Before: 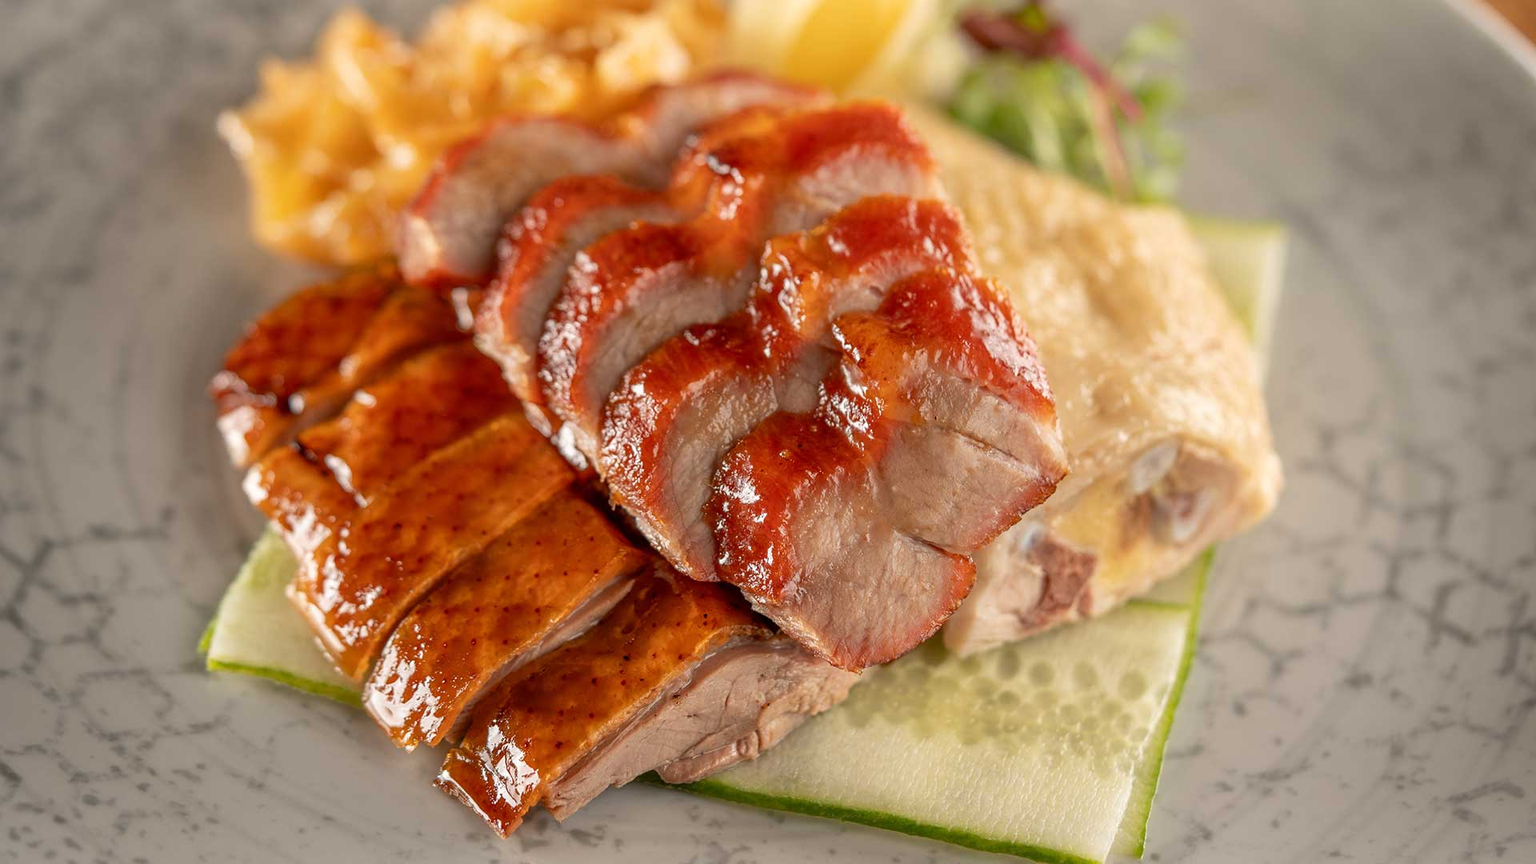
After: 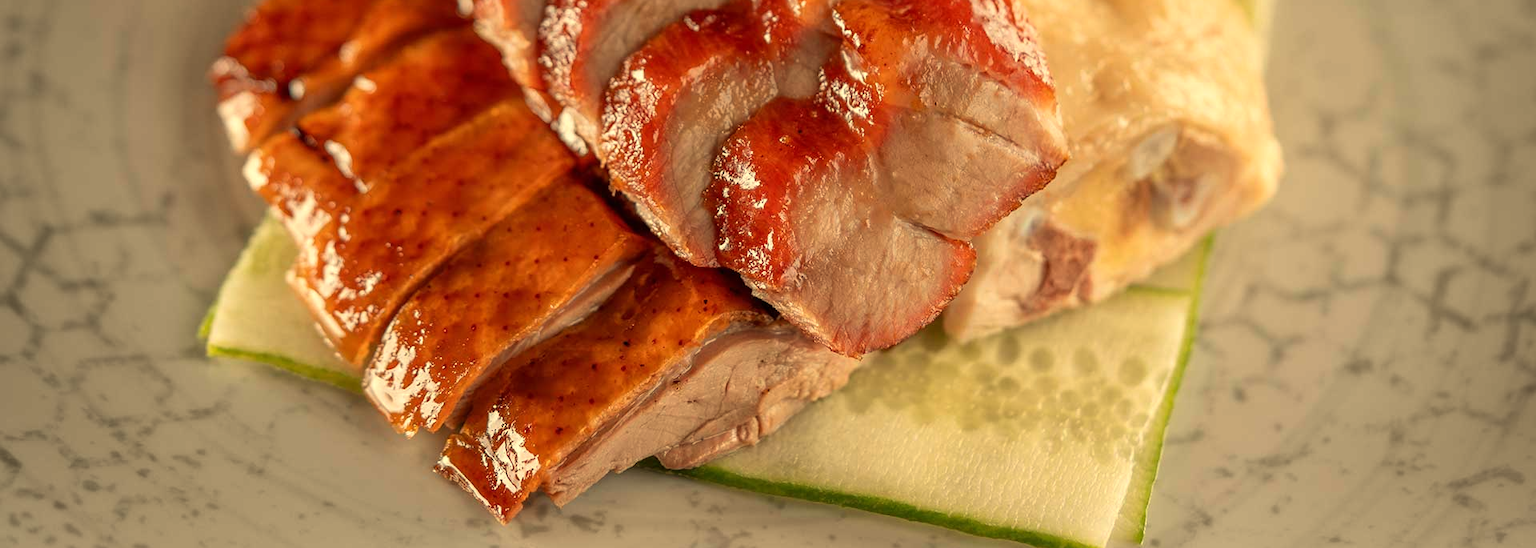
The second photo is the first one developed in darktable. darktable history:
white balance: red 1.08, blue 0.791
crop and rotate: top 36.435%
